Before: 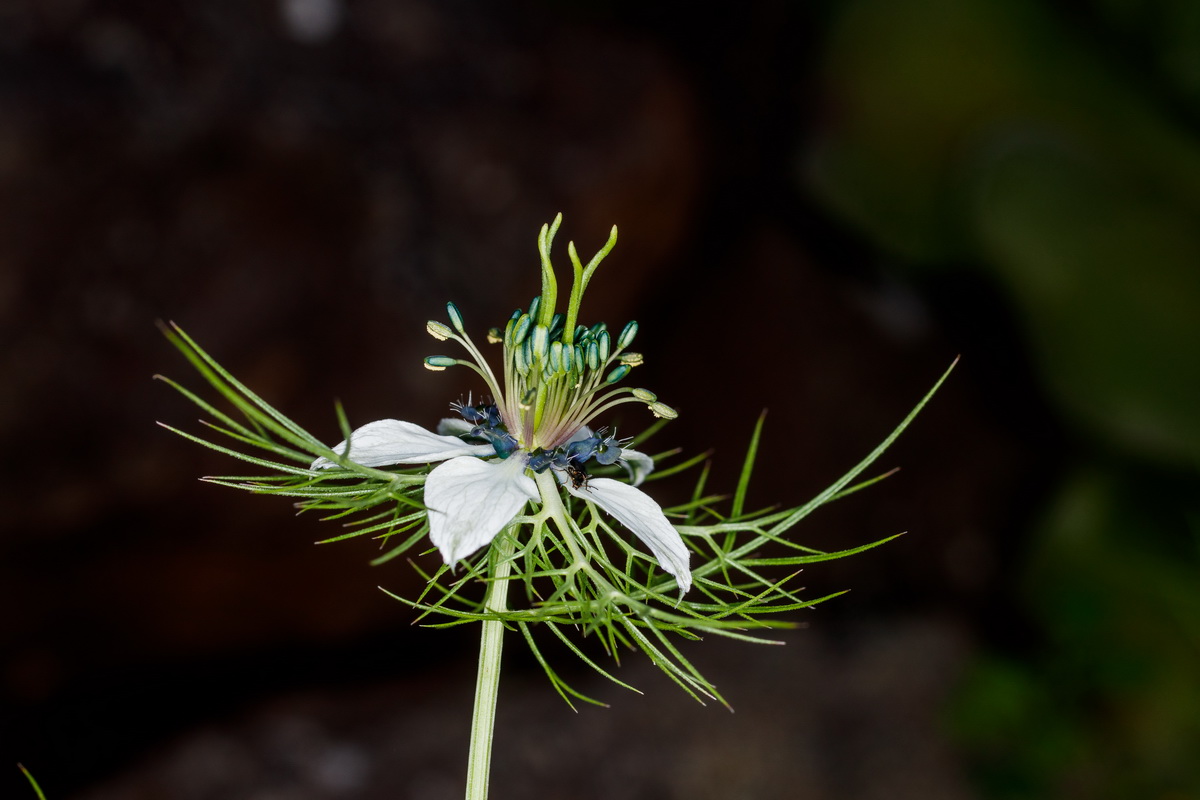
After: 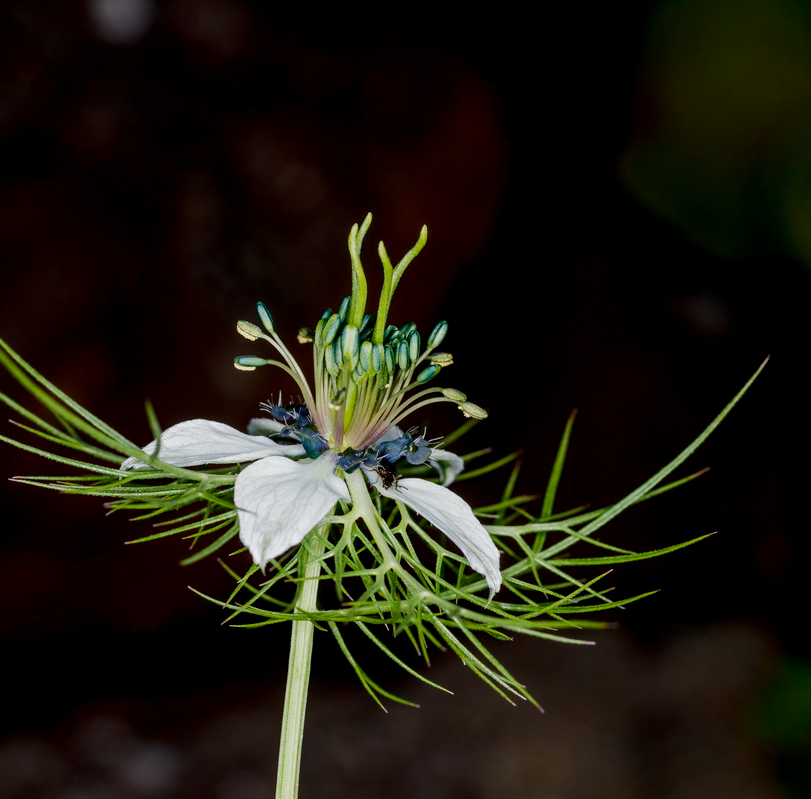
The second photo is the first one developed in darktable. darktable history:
shadows and highlights: shadows -20.6, white point adjustment -2.11, highlights -34.83
crop and rotate: left 15.84%, right 16.569%
exposure: black level correction 0.005, exposure 0.017 EV, compensate exposure bias true, compensate highlight preservation false
